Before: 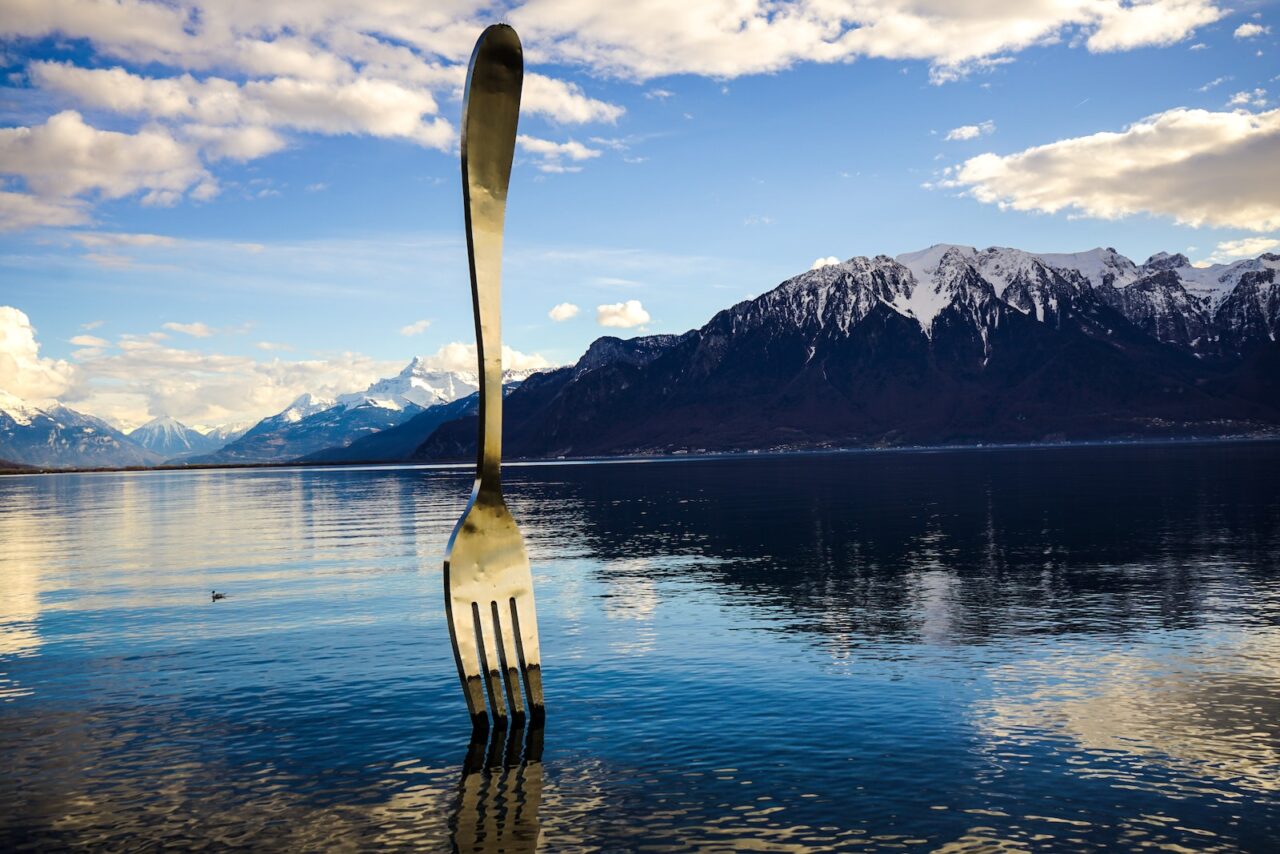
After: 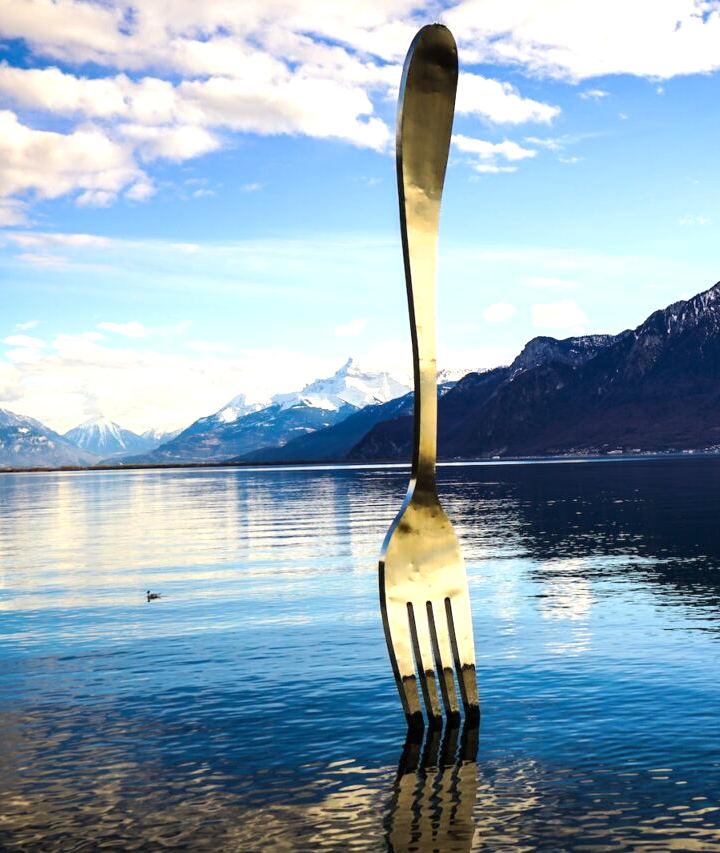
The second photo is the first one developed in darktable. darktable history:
crop: left 5.114%, right 38.589%
exposure: exposure 0.669 EV, compensate highlight preservation false
